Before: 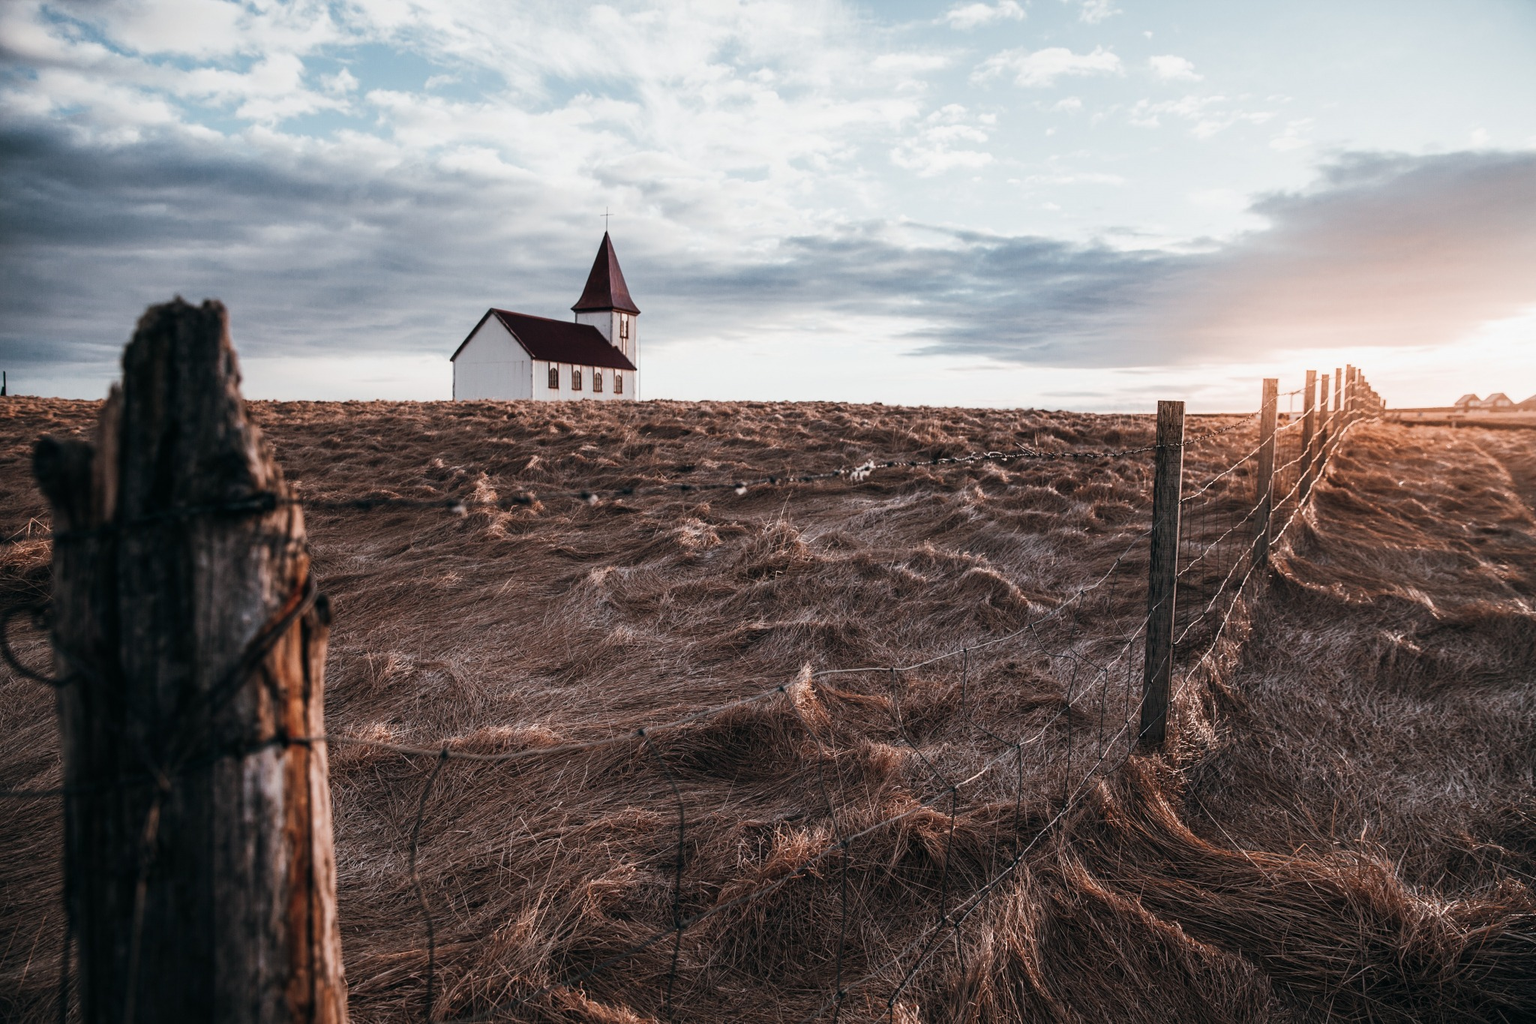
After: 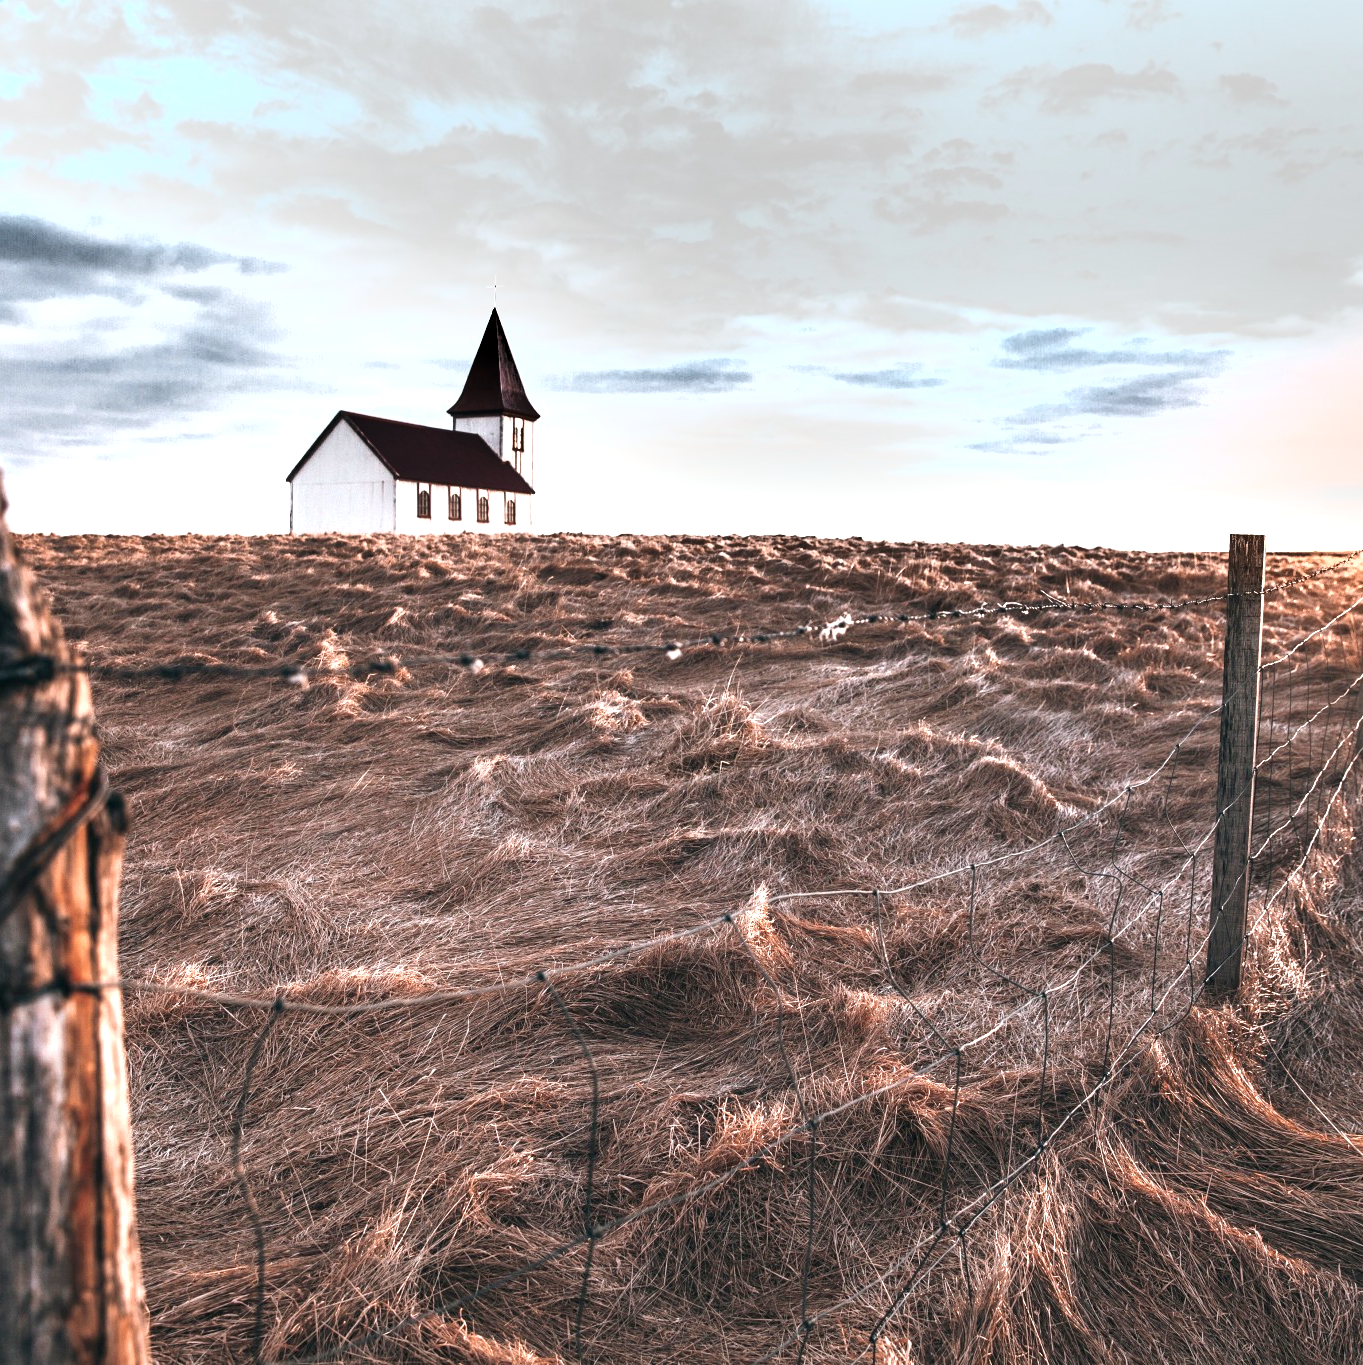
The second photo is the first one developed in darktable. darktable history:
shadows and highlights: shadows color adjustment 99.14%, highlights color adjustment 0.806%, soften with gaussian
crop and rotate: left 15.374%, right 18.046%
exposure: black level correction 0, exposure 1.296 EV, compensate exposure bias true, compensate highlight preservation false
